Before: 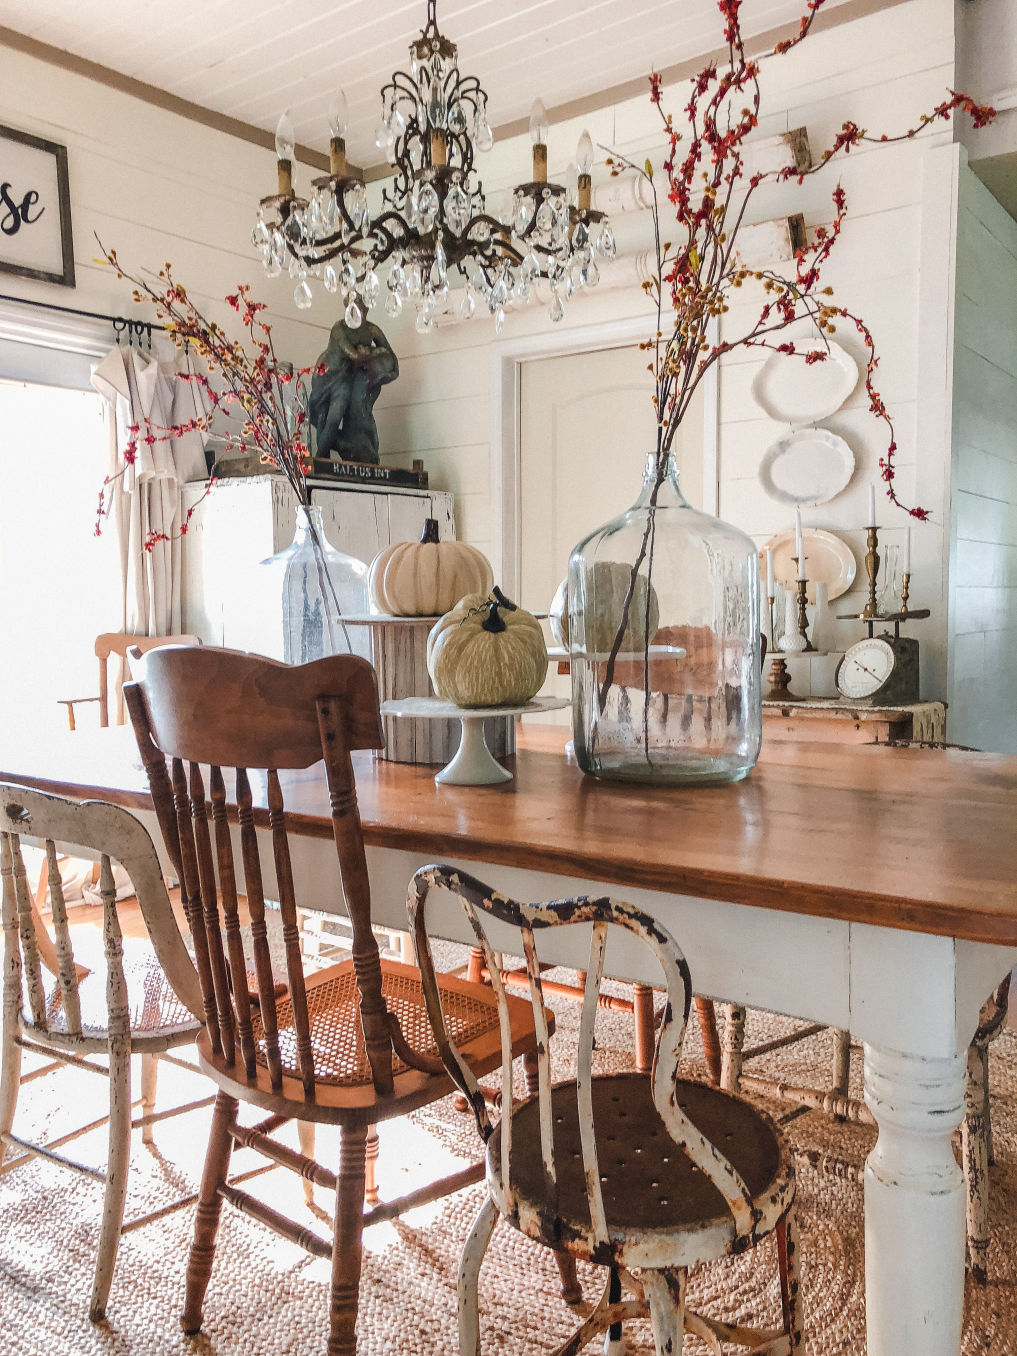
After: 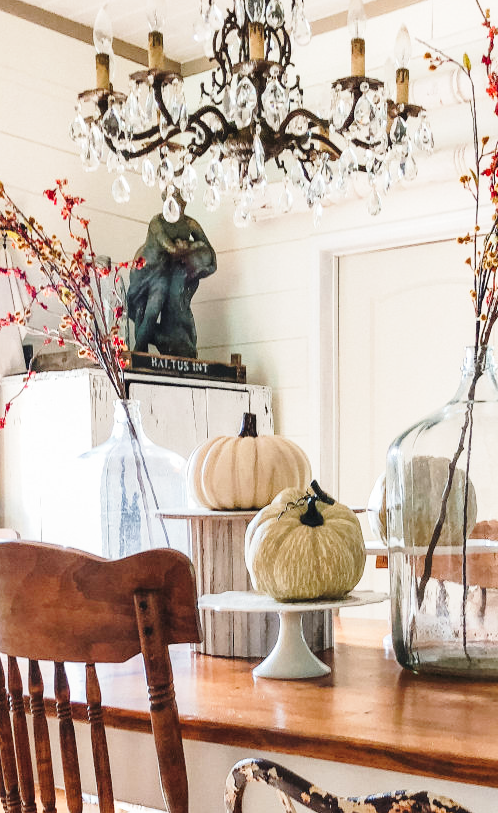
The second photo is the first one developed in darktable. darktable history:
crop: left 17.924%, top 7.887%, right 33.02%, bottom 32.119%
base curve: curves: ch0 [(0, 0) (0.028, 0.03) (0.121, 0.232) (0.46, 0.748) (0.859, 0.968) (1, 1)], preserve colors none
